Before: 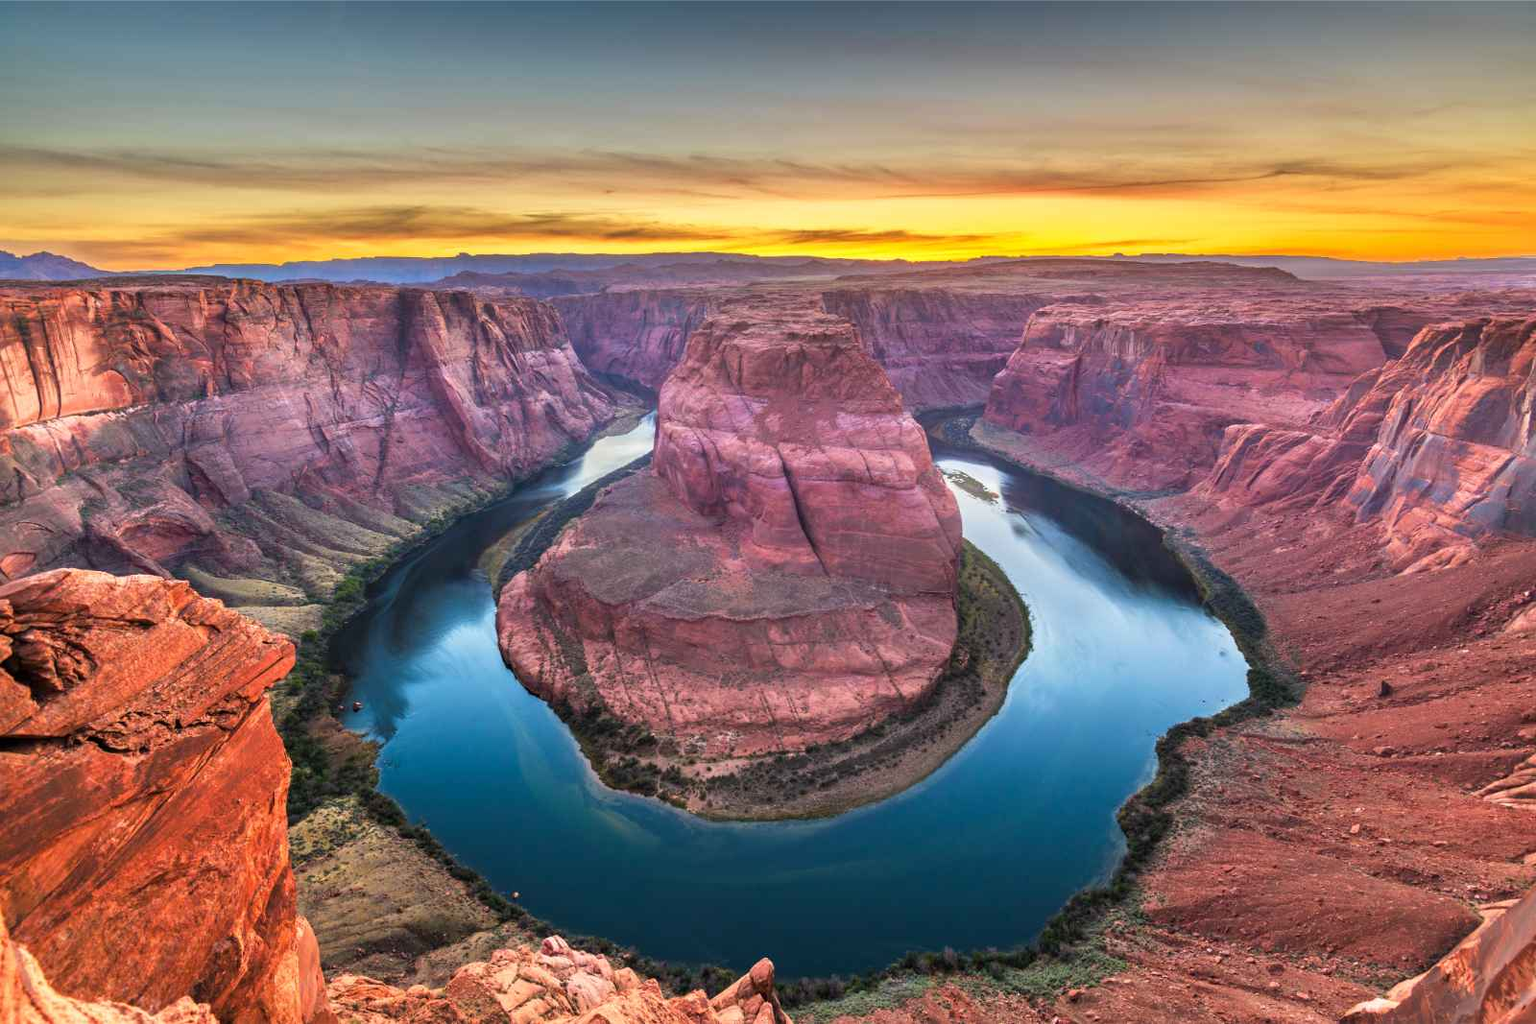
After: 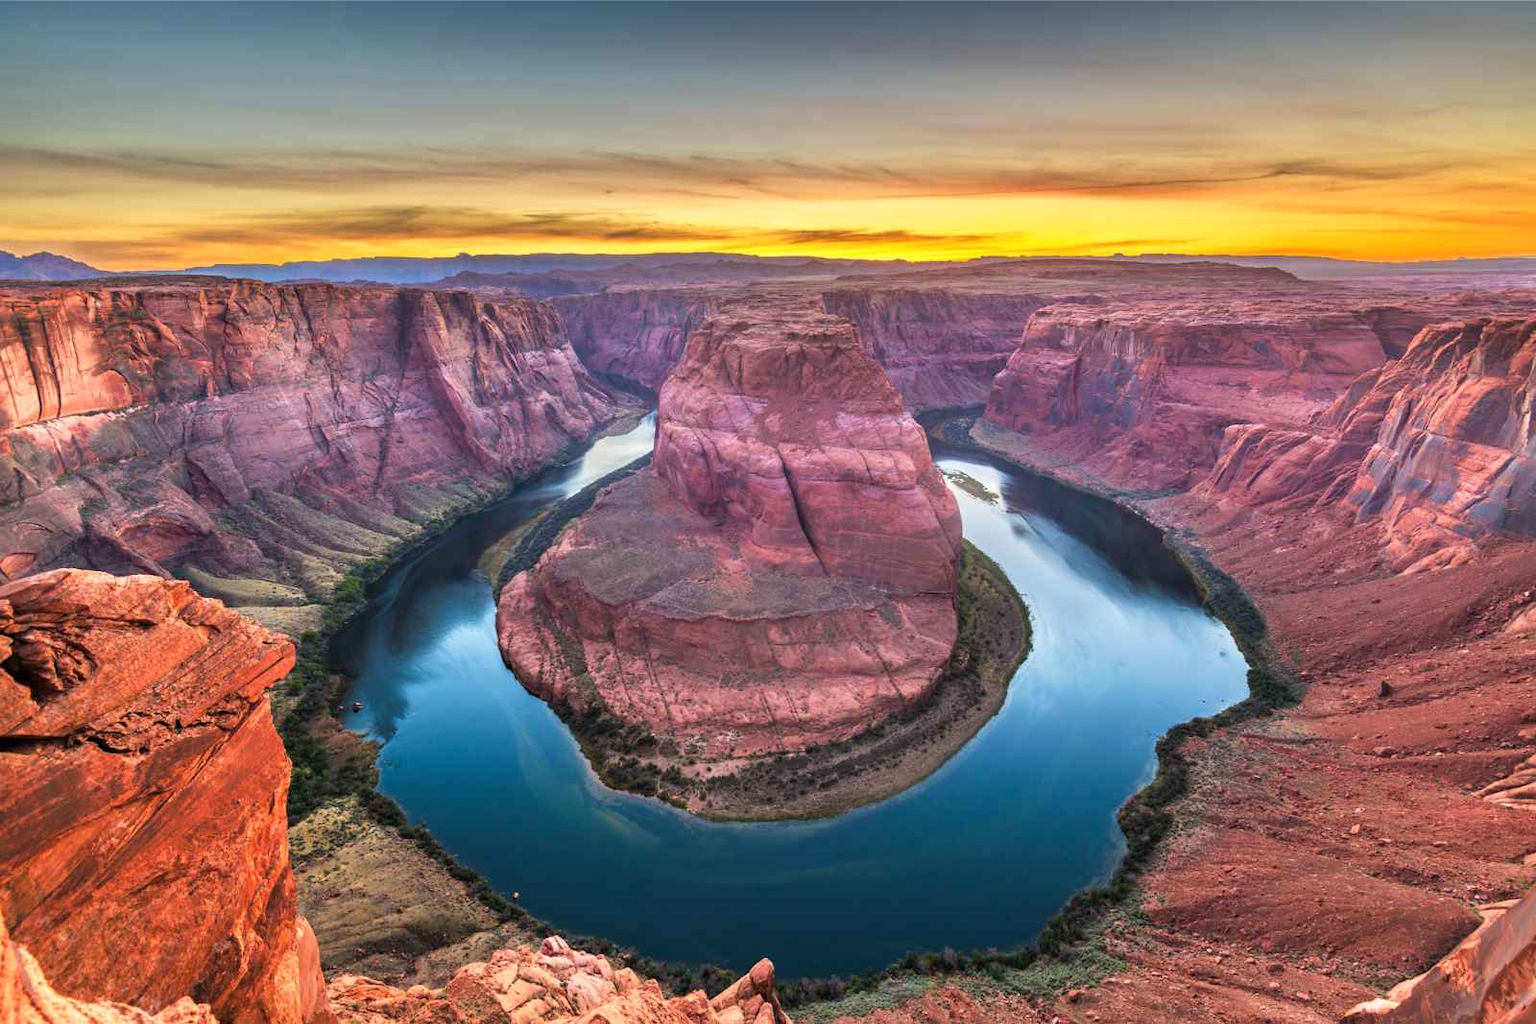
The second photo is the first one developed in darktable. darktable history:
shadows and highlights: shadows 11.7, white point adjustment 1.14, highlights -0.937, soften with gaussian
